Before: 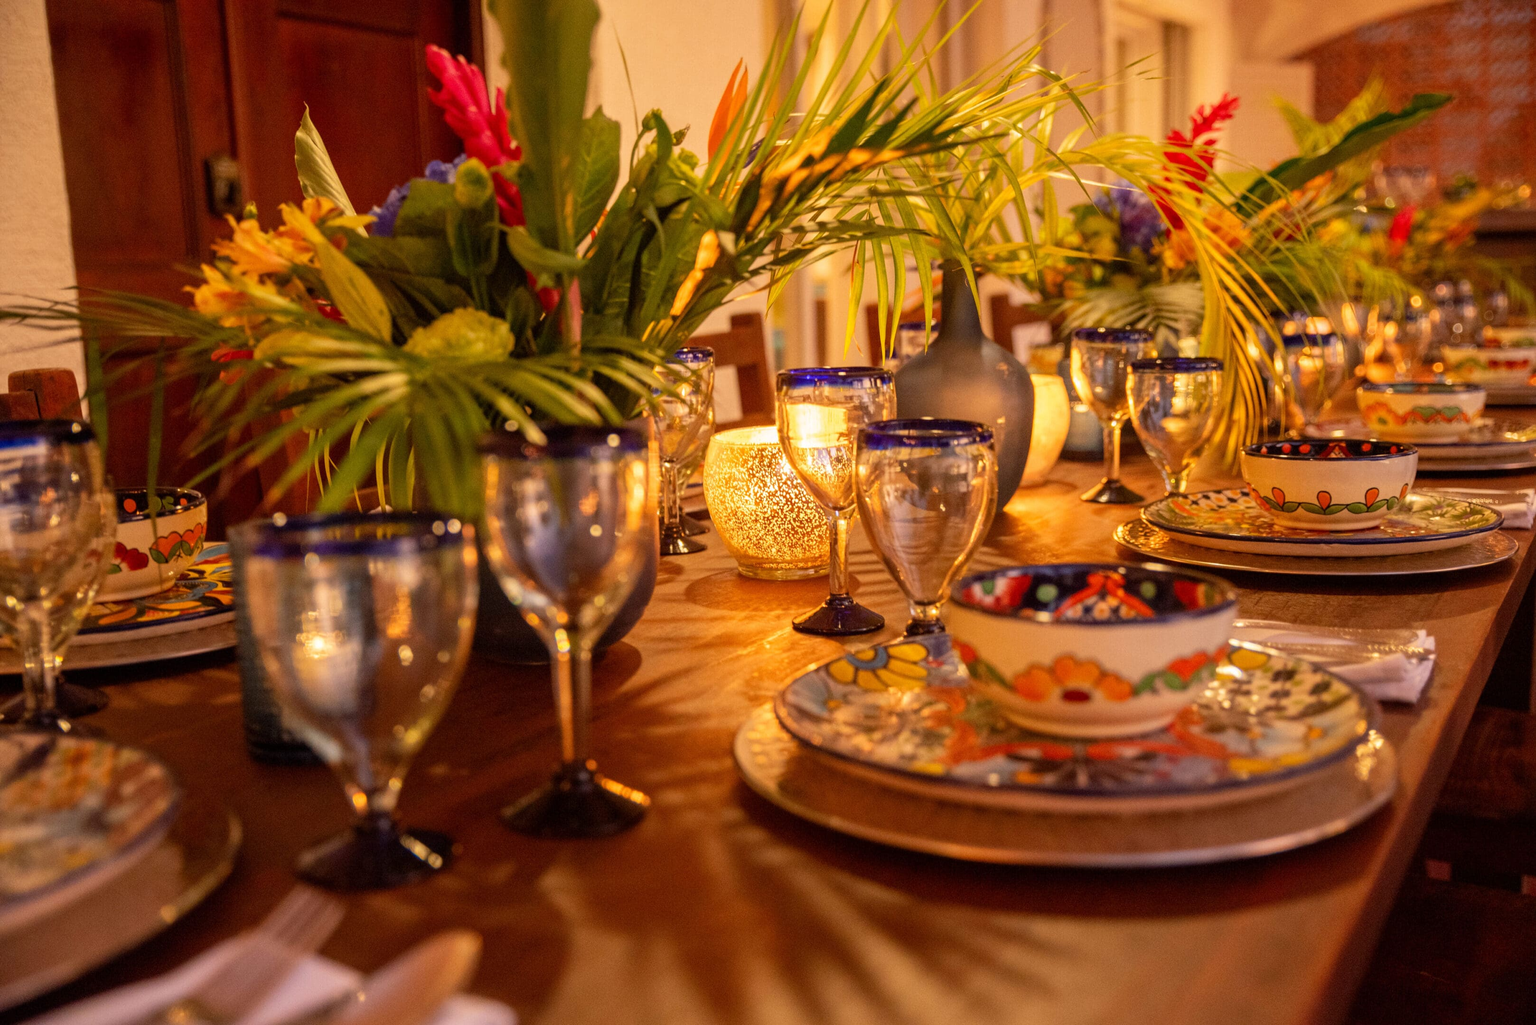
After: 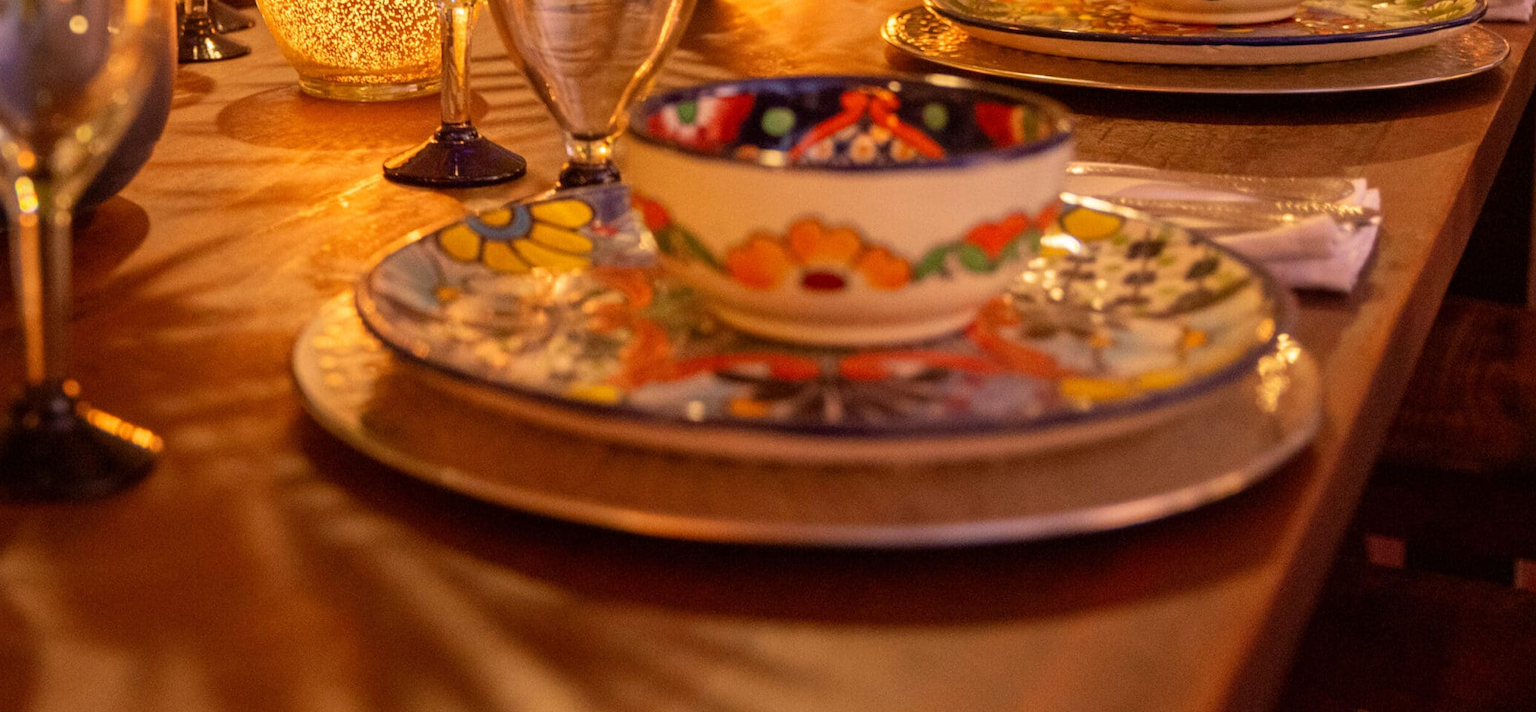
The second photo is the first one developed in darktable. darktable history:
crop and rotate: left 35.509%, top 50.238%, bottom 4.934%
velvia: on, module defaults
